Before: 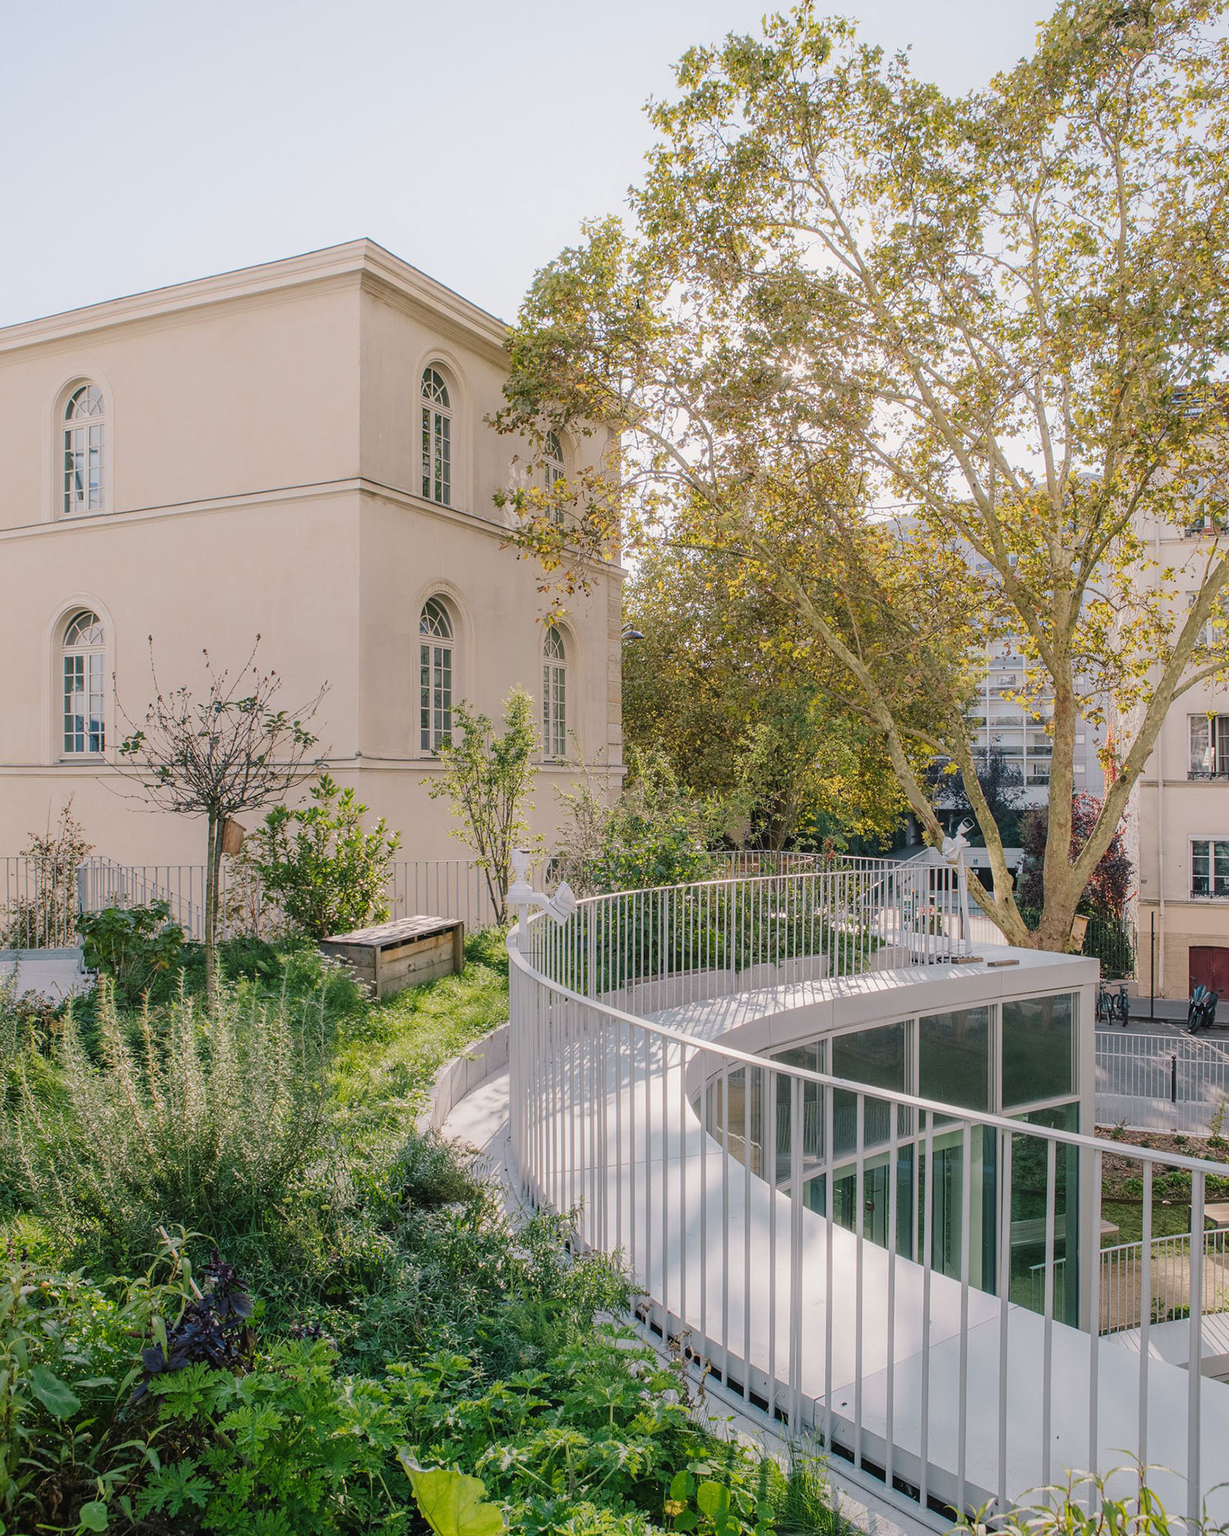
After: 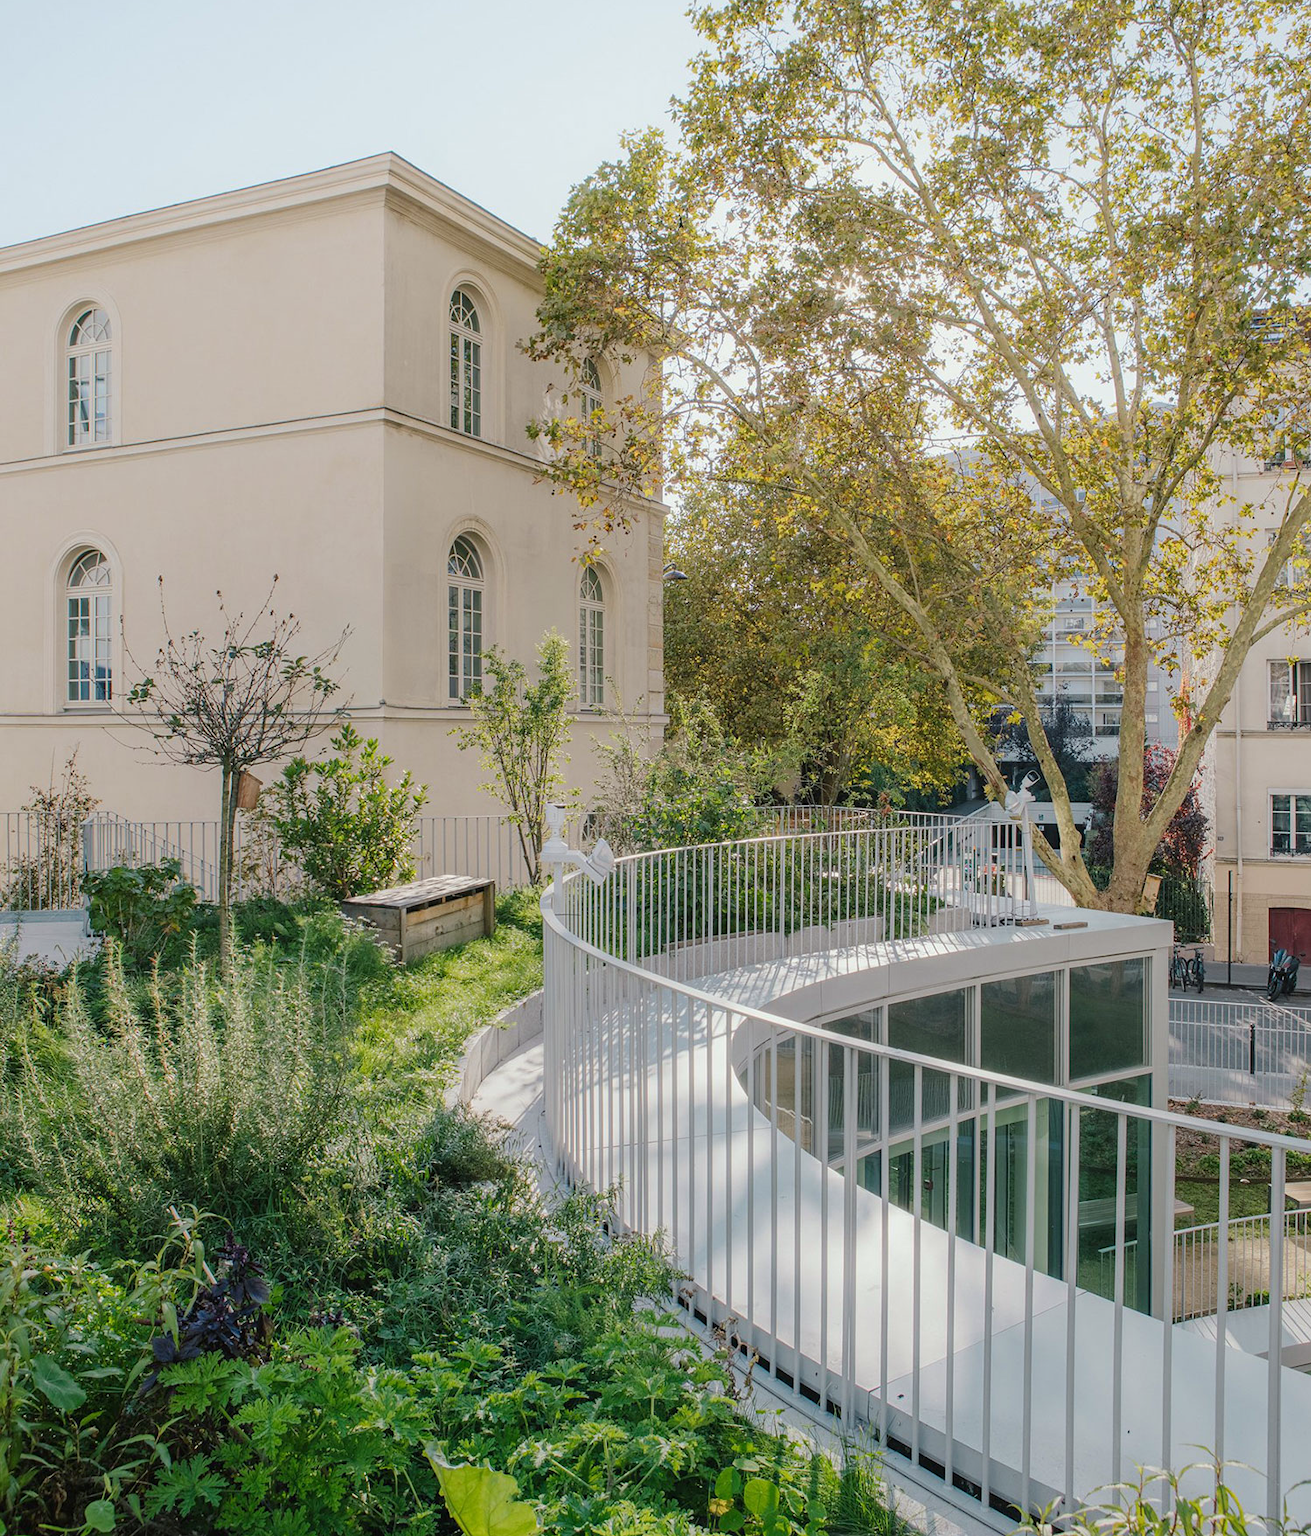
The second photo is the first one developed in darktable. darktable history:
crop and rotate: top 6.25%
color calibration: illuminant Planckian (black body), x 0.351, y 0.352, temperature 4794.27 K
